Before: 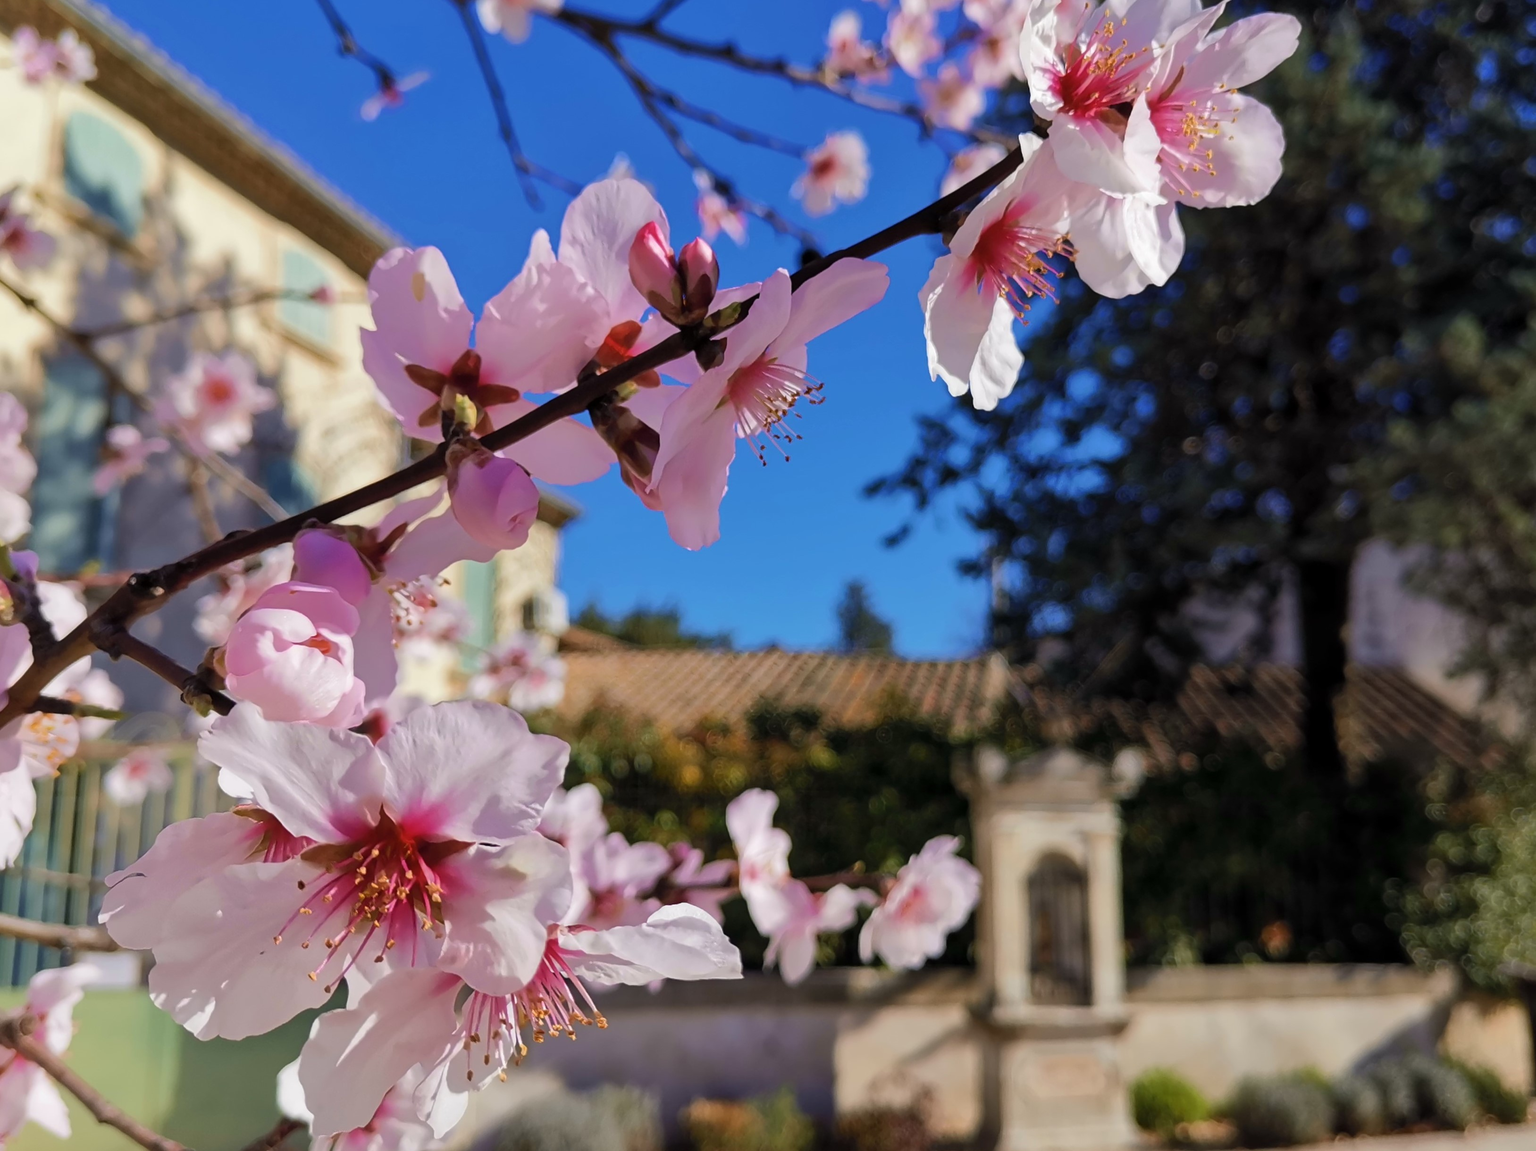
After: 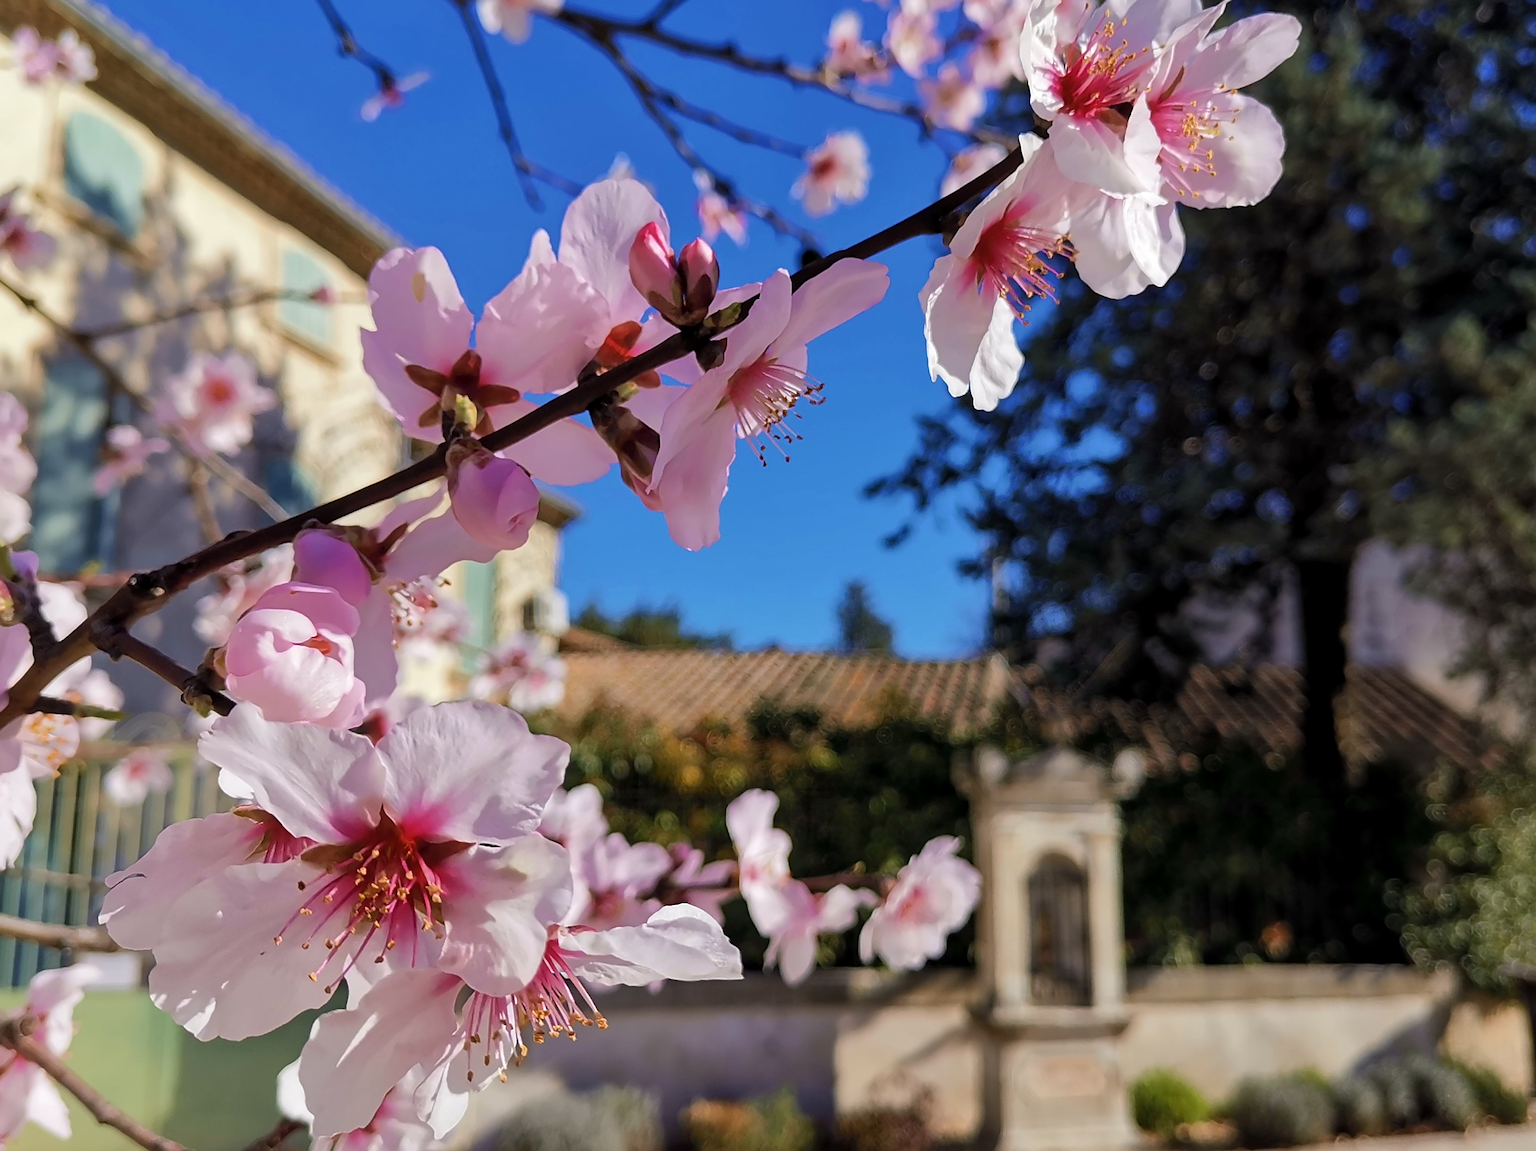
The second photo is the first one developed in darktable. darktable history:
sharpen: on, module defaults
local contrast: highlights 101%, shadows 99%, detail 119%, midtone range 0.2
